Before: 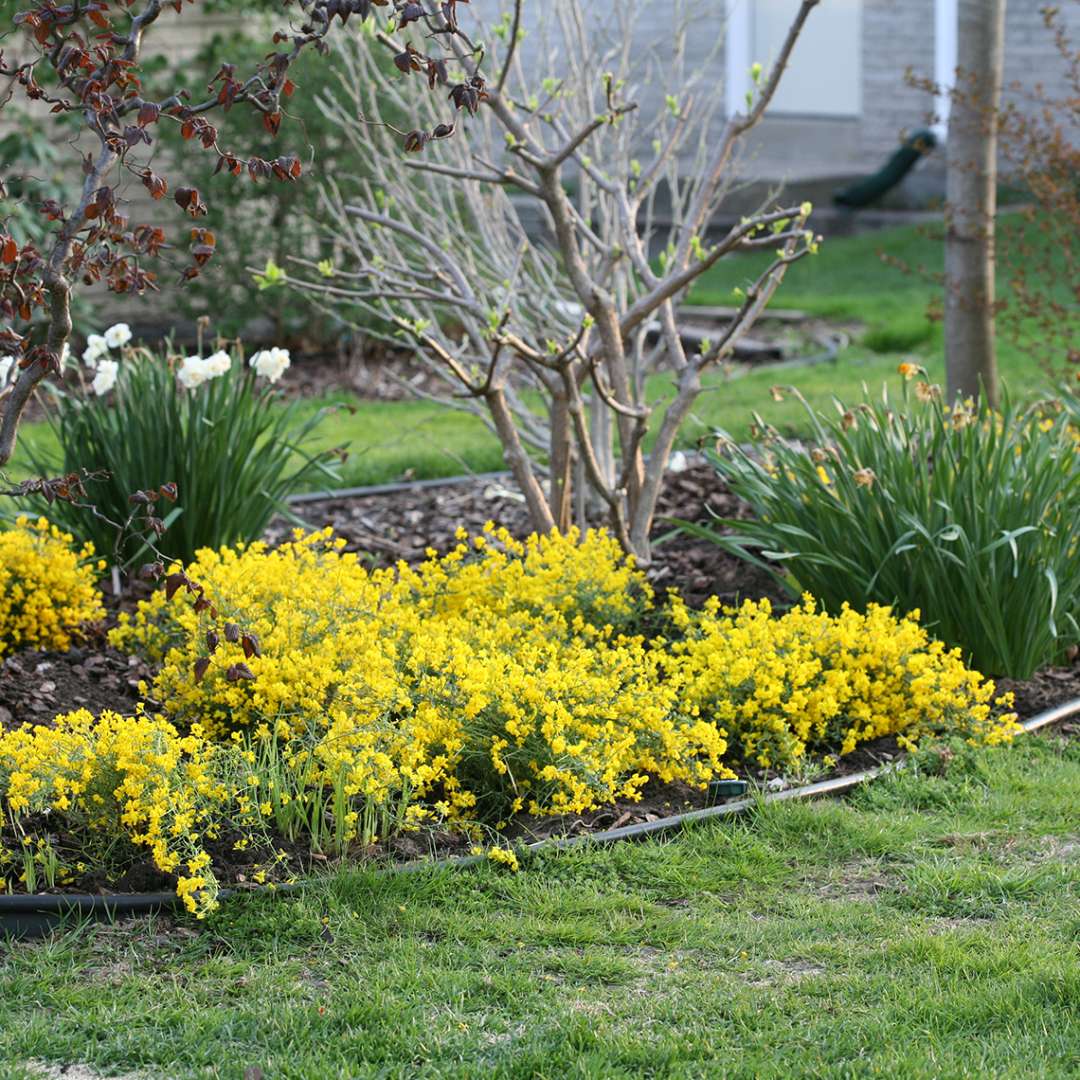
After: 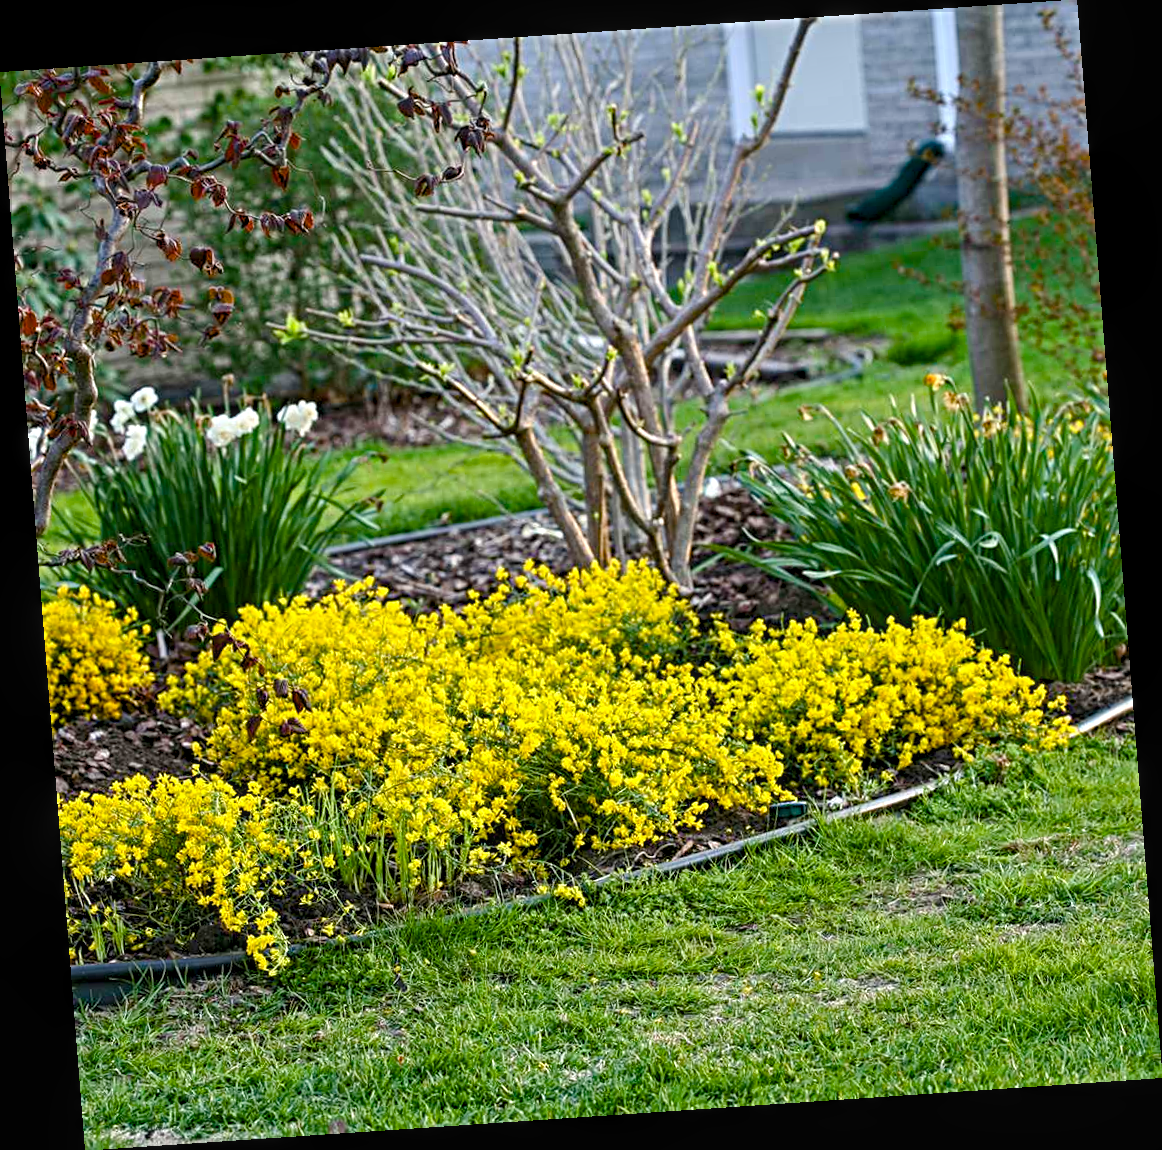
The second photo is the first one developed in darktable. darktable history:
color balance rgb: perceptual saturation grading › global saturation 20%, perceptual saturation grading › highlights -25%, perceptual saturation grading › shadows 50.52%, global vibrance 40.24%
sharpen: radius 4.883
rotate and perspective: rotation -4.2°, shear 0.006, automatic cropping off
contrast brightness saturation: saturation -0.05
local contrast: on, module defaults
